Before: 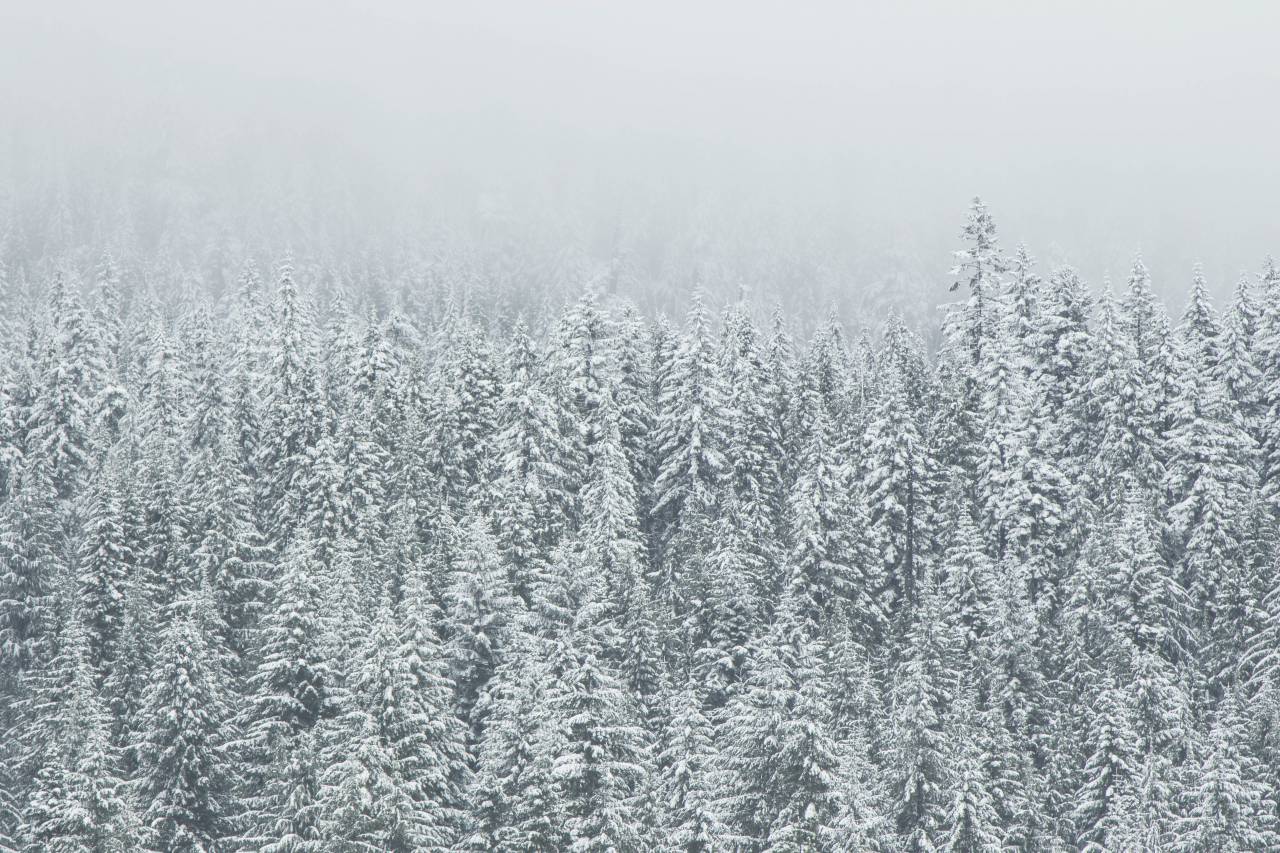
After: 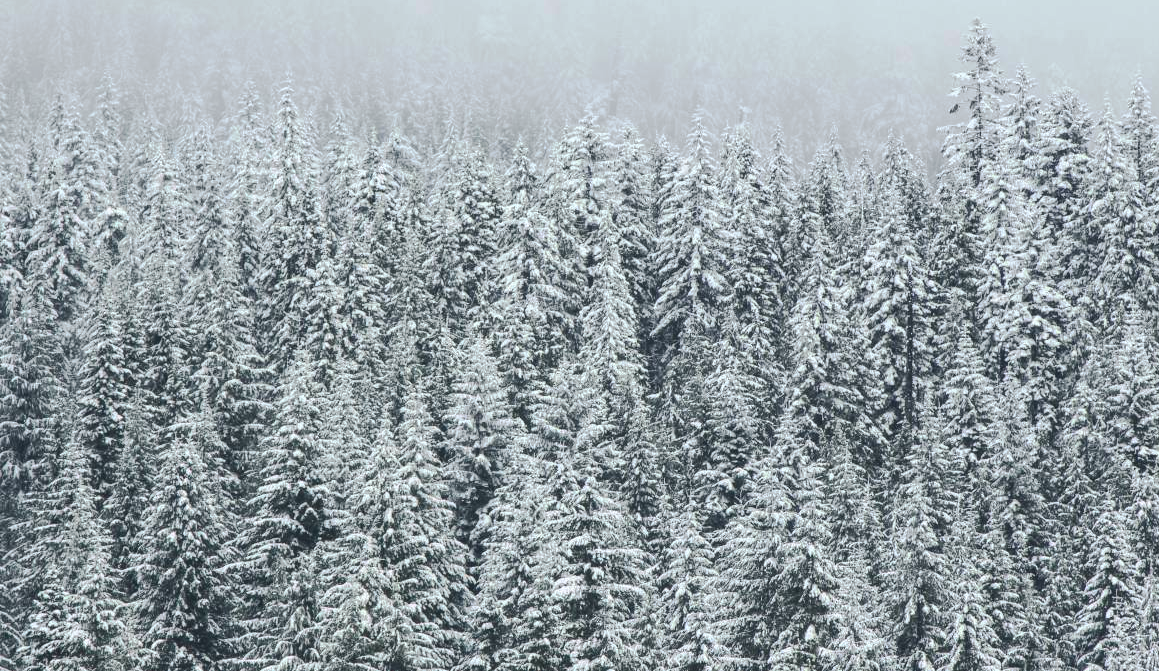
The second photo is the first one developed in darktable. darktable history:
contrast brightness saturation: contrast 0.24, brightness -0.24, saturation 0.14
crop: top 20.916%, right 9.437%, bottom 0.316%
exposure: exposure 0.127 EV, compensate highlight preservation false
tone curve: curves: ch0 [(0, 0) (0.003, 0.003) (0.011, 0.011) (0.025, 0.025) (0.044, 0.044) (0.069, 0.068) (0.1, 0.098) (0.136, 0.134) (0.177, 0.175) (0.224, 0.221) (0.277, 0.273) (0.335, 0.33) (0.399, 0.393) (0.468, 0.461) (0.543, 0.534) (0.623, 0.614) (0.709, 0.69) (0.801, 0.752) (0.898, 0.835) (1, 1)], preserve colors none
